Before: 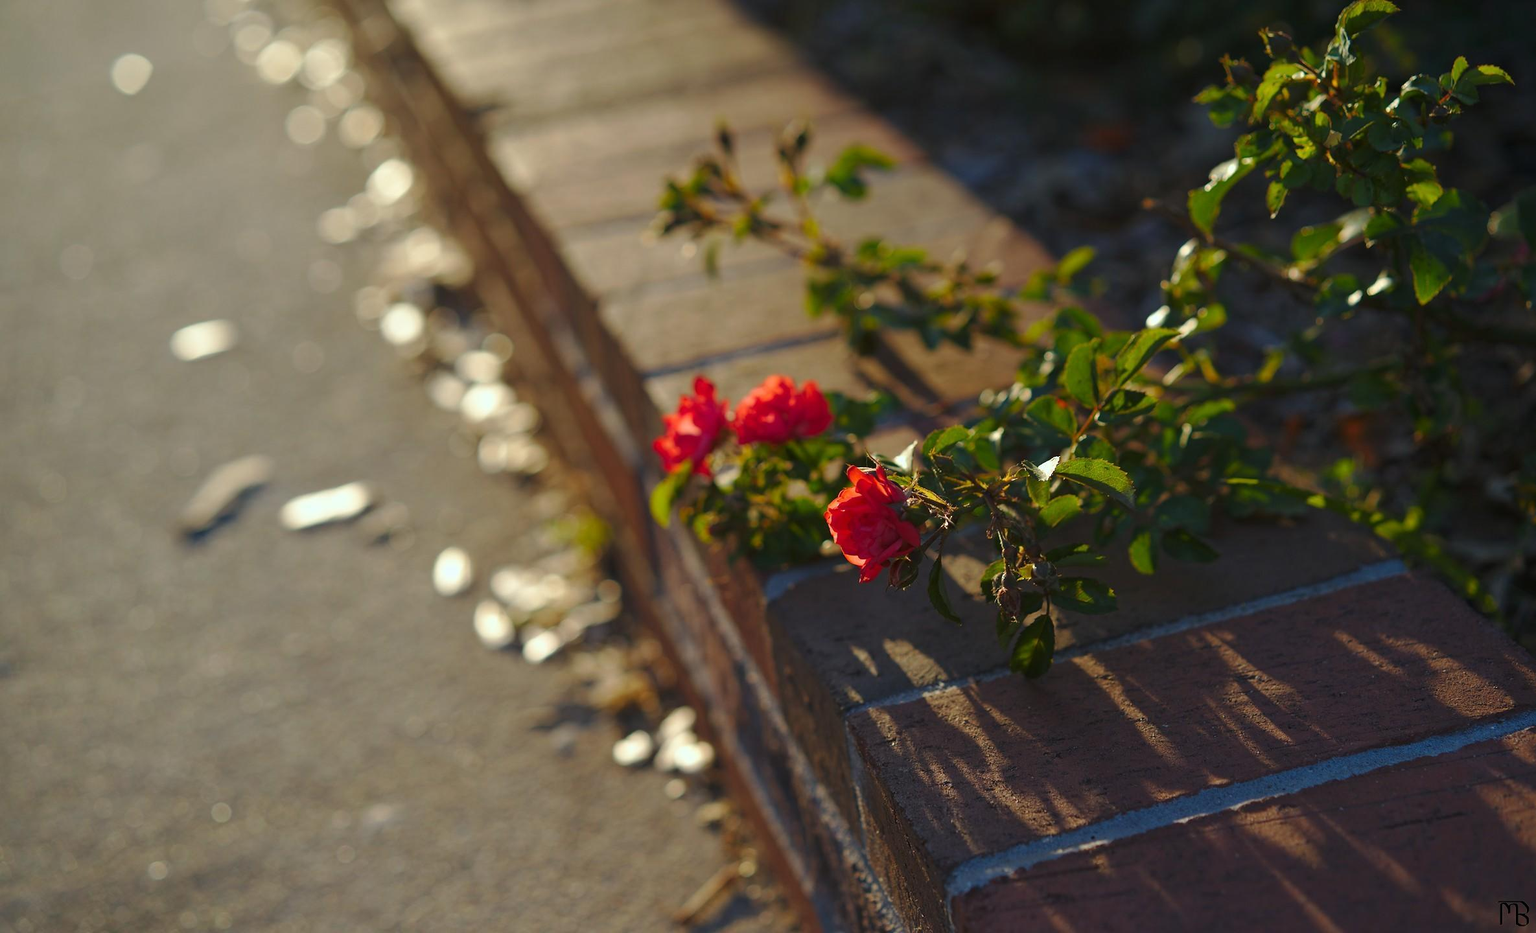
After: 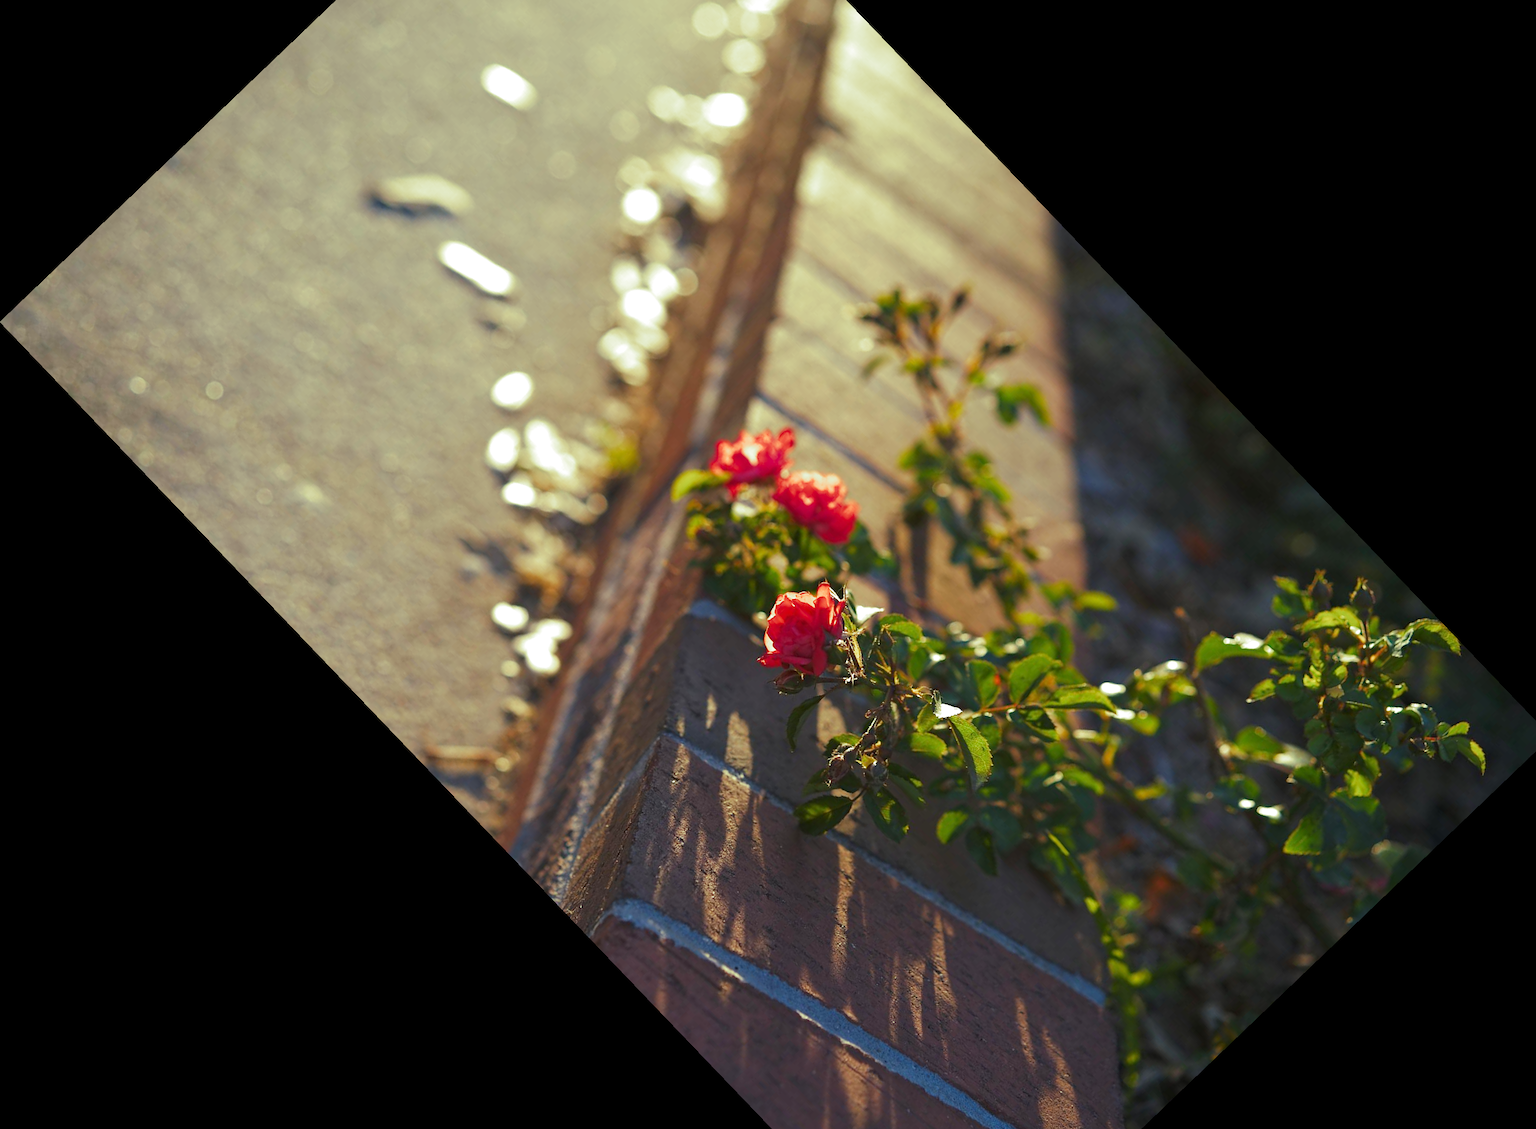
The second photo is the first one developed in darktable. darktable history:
exposure: exposure 0.781 EV, compensate highlight preservation false
crop and rotate: angle -46.26°, top 16.234%, right 0.912%, bottom 11.704%
split-toning: shadows › hue 290.82°, shadows › saturation 0.34, highlights › saturation 0.38, balance 0, compress 50%
